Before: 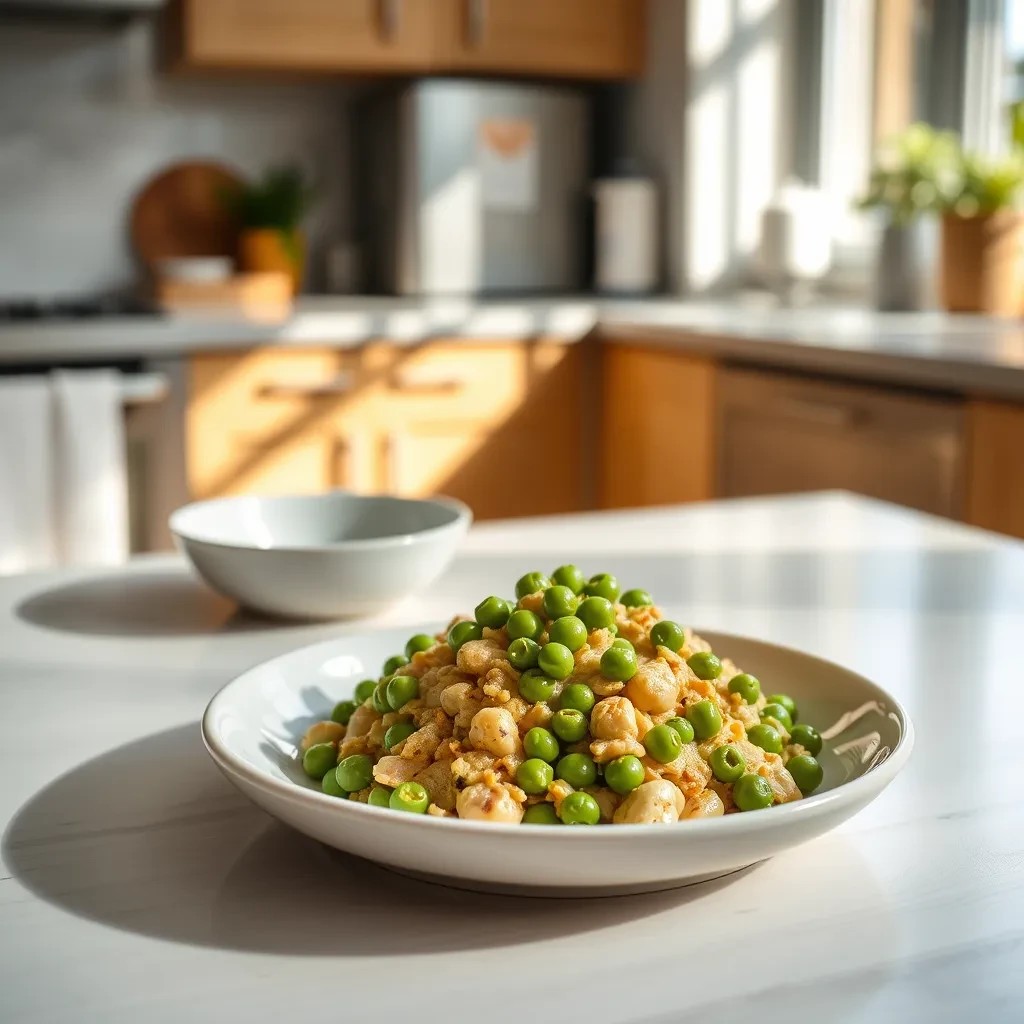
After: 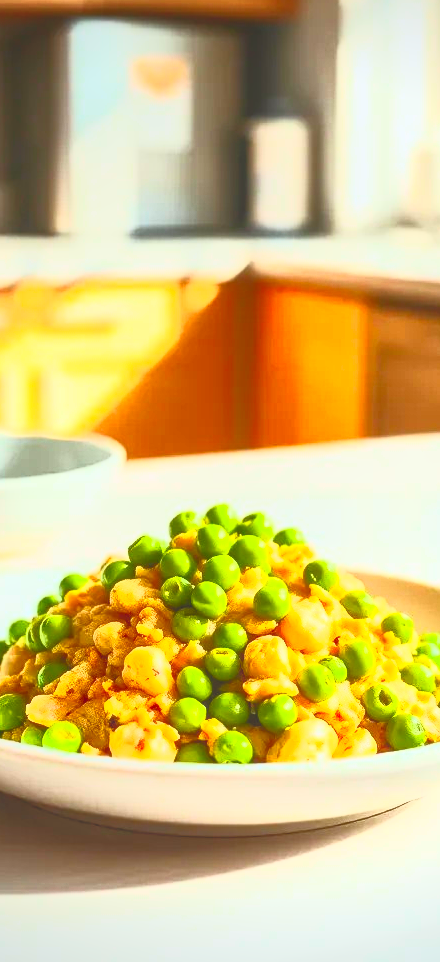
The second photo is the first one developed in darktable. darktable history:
levels: mode automatic, levels [0.072, 0.414, 0.976]
vignetting: fall-off start 97.36%, fall-off radius 79.48%, width/height ratio 1.11
contrast brightness saturation: contrast 0.988, brightness 0.985, saturation 0.993
crop: left 33.919%, top 6.047%, right 23.097%
local contrast: highlights 46%, shadows 1%, detail 98%
color correction: highlights a* -2.77, highlights b* -2.21, shadows a* 2.01, shadows b* 2.86
